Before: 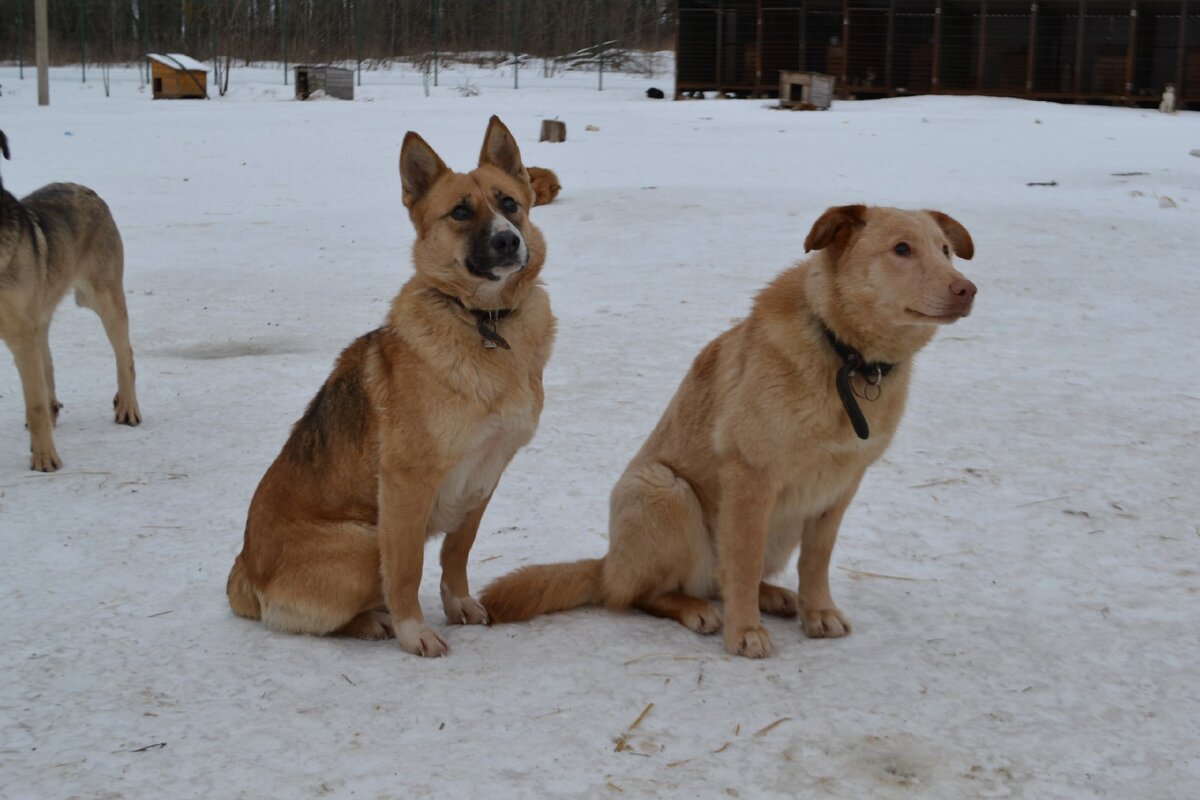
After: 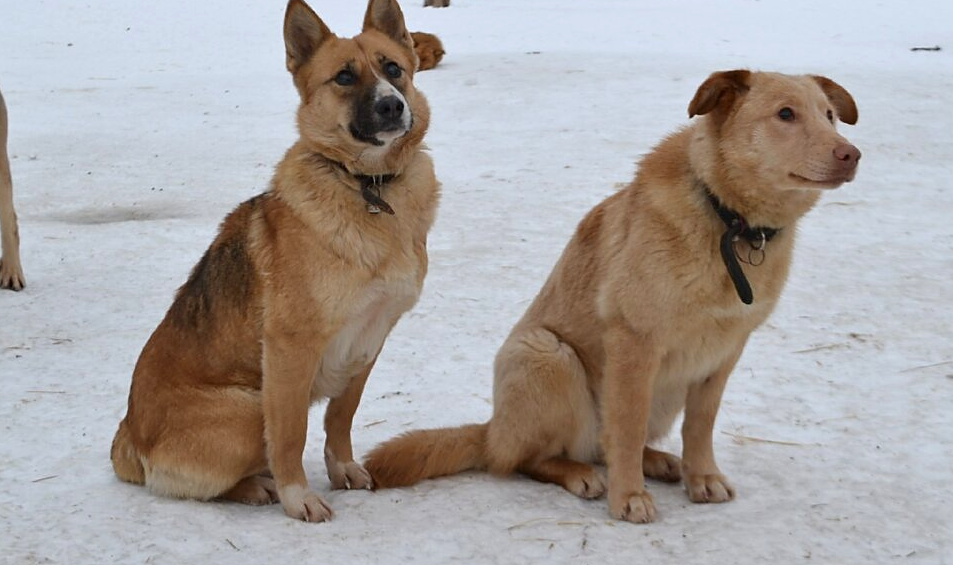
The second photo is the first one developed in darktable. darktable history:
sharpen: radius 1.864, amount 0.398, threshold 1.271
crop: left 9.712%, top 16.928%, right 10.845%, bottom 12.332%
exposure: black level correction 0, exposure 0.5 EV, compensate exposure bias true, compensate highlight preservation false
